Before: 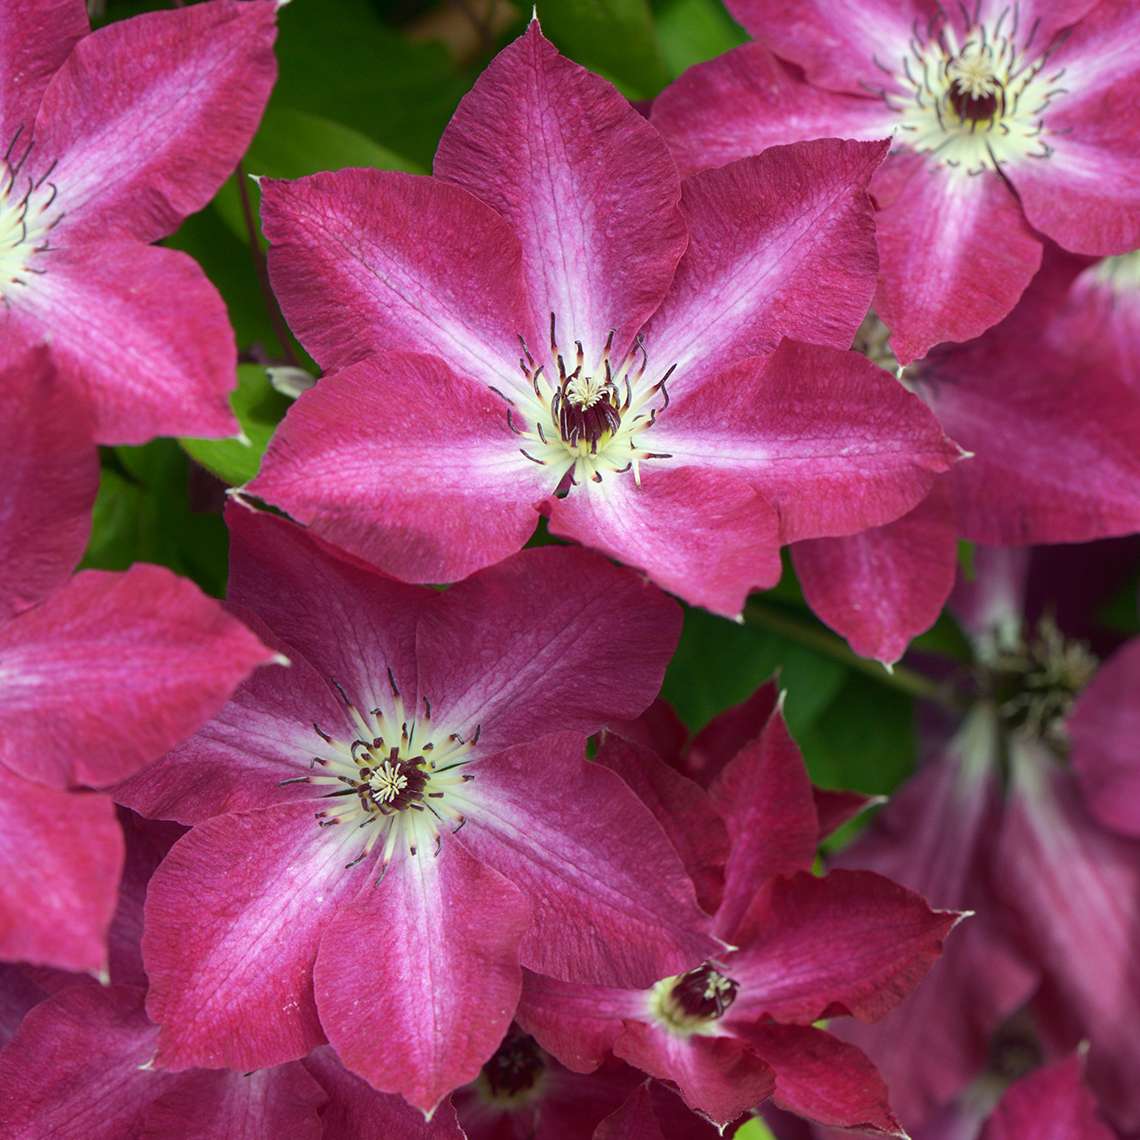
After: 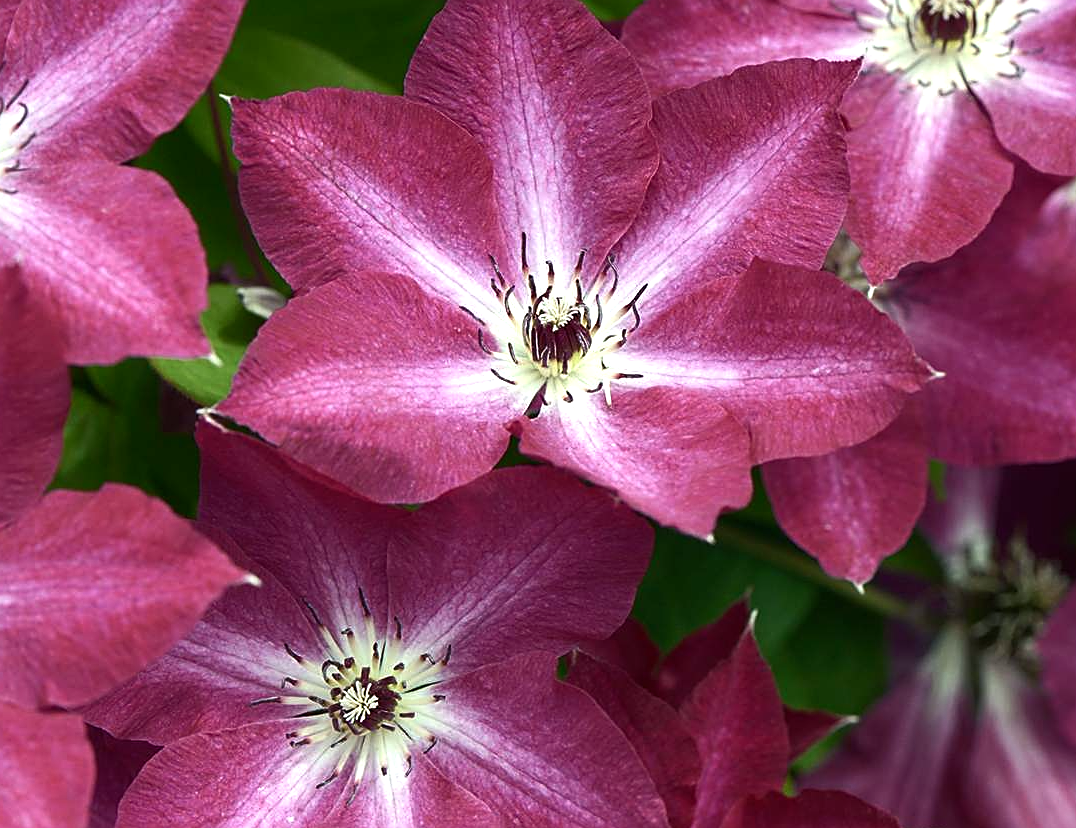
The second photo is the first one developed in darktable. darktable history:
crop: left 2.565%, top 7.071%, right 2.998%, bottom 20.26%
sharpen: on, module defaults
color balance rgb: shadows lift › chroma 2.01%, shadows lift › hue 248.1°, perceptual saturation grading › global saturation -10.806%, perceptual saturation grading › highlights -26.352%, perceptual saturation grading › shadows 21.986%, perceptual brilliance grading › global brilliance 14.176%, perceptual brilliance grading › shadows -35.085%, global vibrance 20%
